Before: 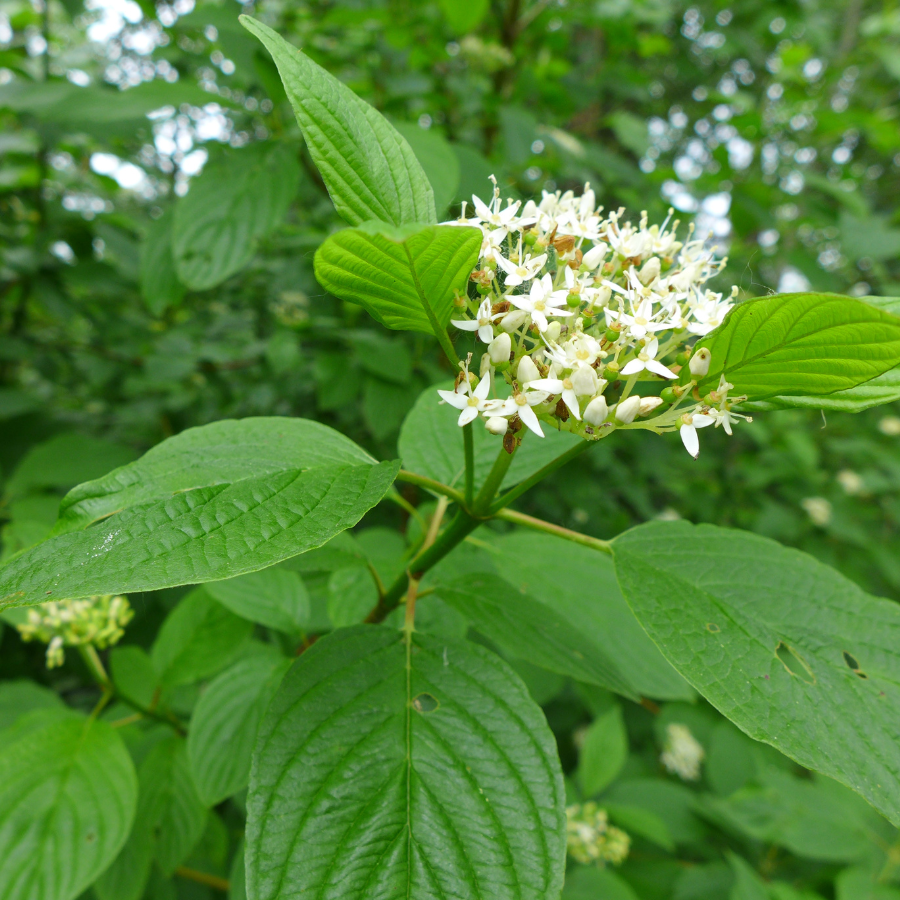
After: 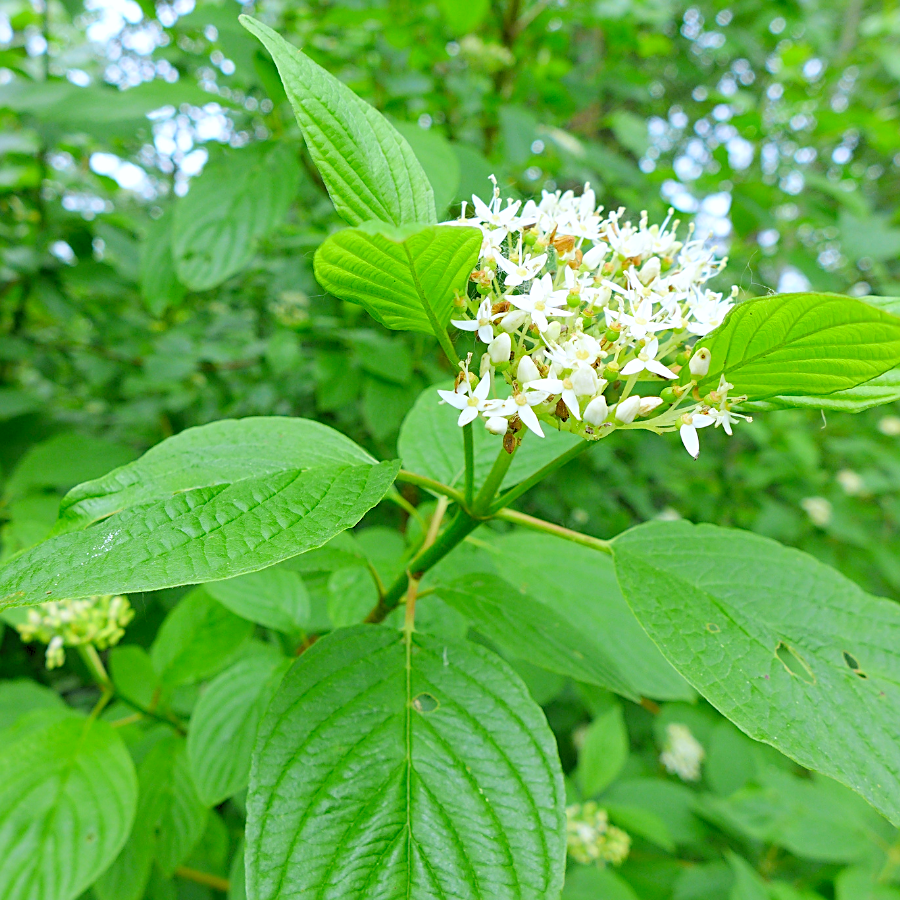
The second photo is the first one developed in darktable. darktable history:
levels: levels [0.072, 0.414, 0.976]
sharpen: amount 0.55
white balance: red 0.967, blue 1.119, emerald 0.756
